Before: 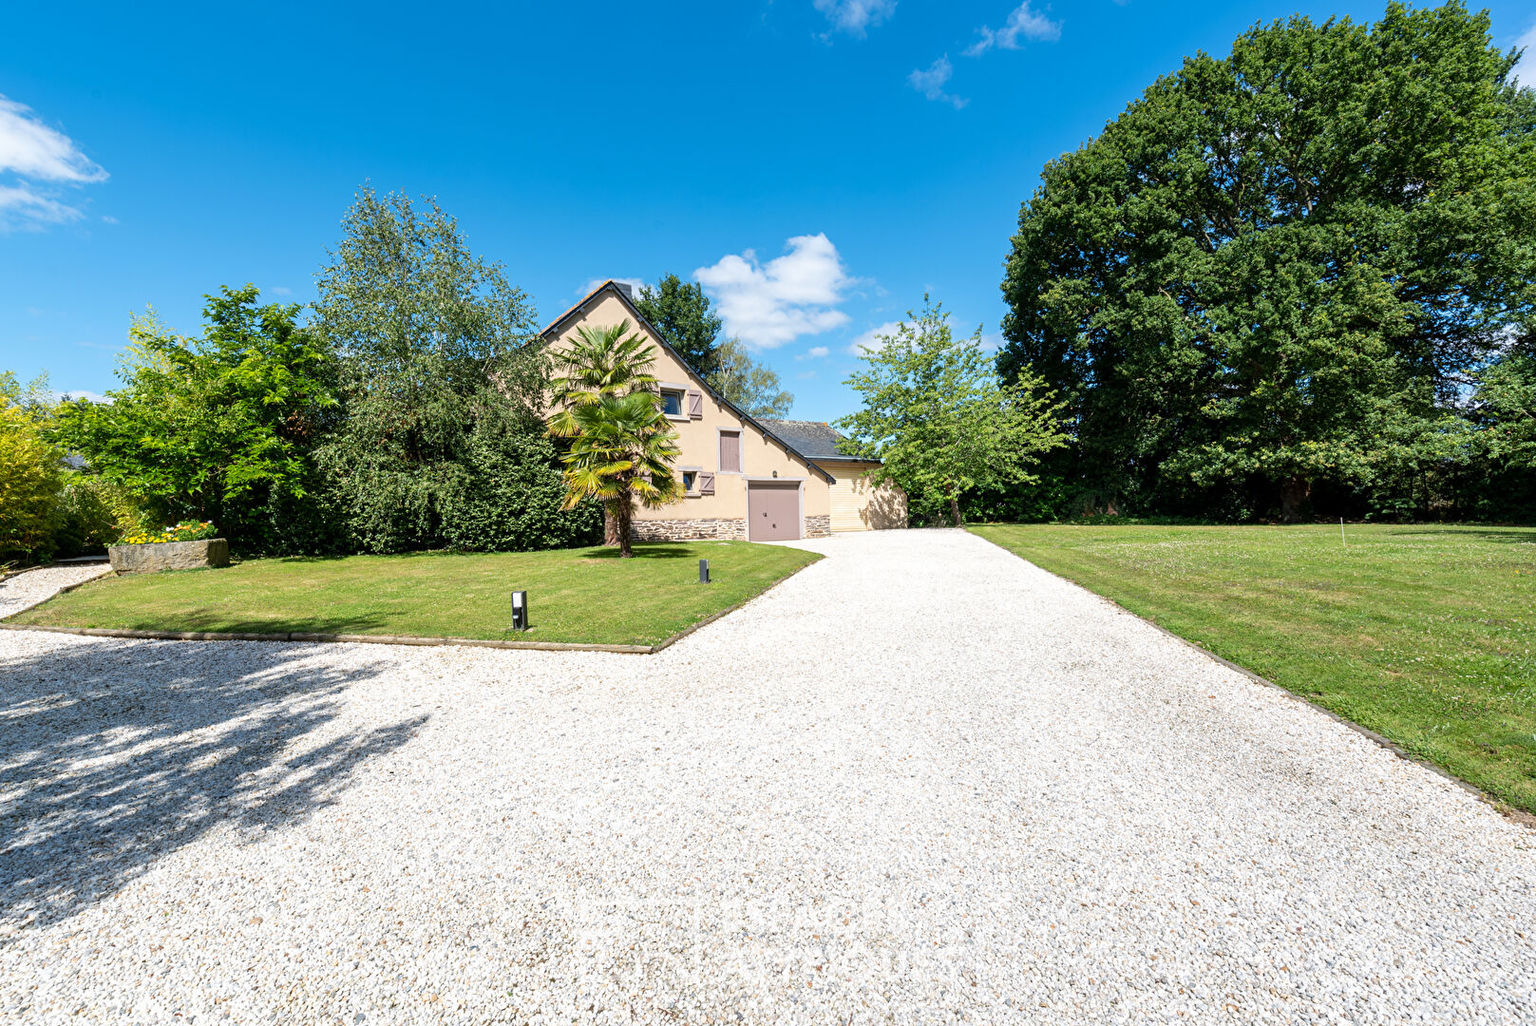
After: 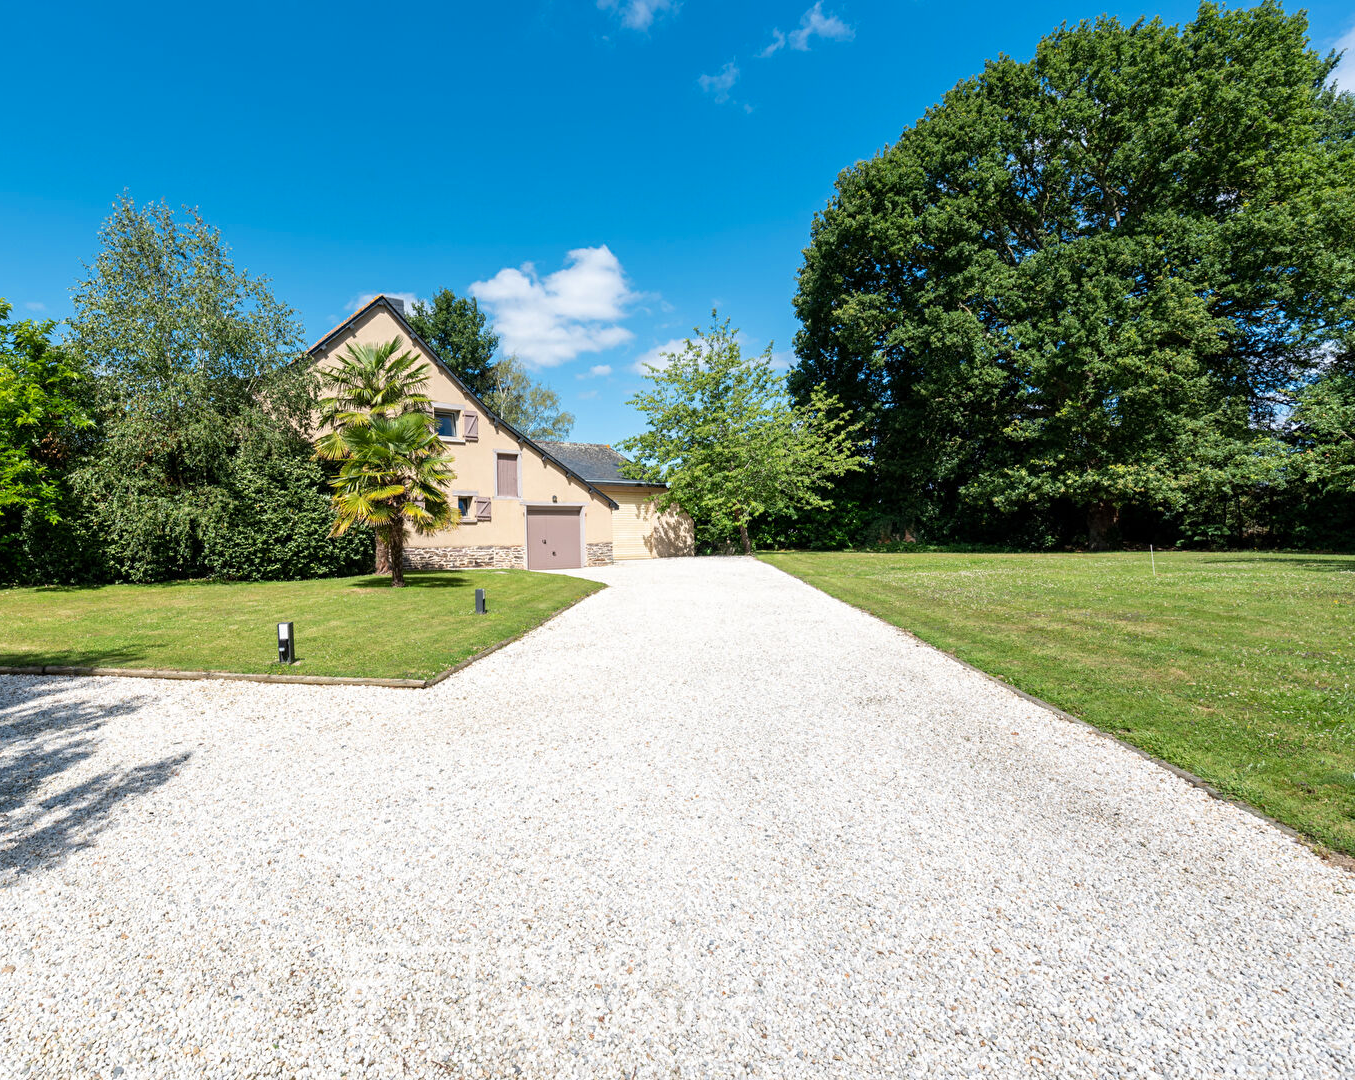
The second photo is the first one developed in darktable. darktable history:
crop: left 16.145%
color zones: curves: ch0 [(0, 0.5) (0.143, 0.5) (0.286, 0.5) (0.429, 0.5) (0.571, 0.5) (0.714, 0.476) (0.857, 0.5) (1, 0.5)]; ch2 [(0, 0.5) (0.143, 0.5) (0.286, 0.5) (0.429, 0.5) (0.571, 0.5) (0.714, 0.487) (0.857, 0.5) (1, 0.5)]
